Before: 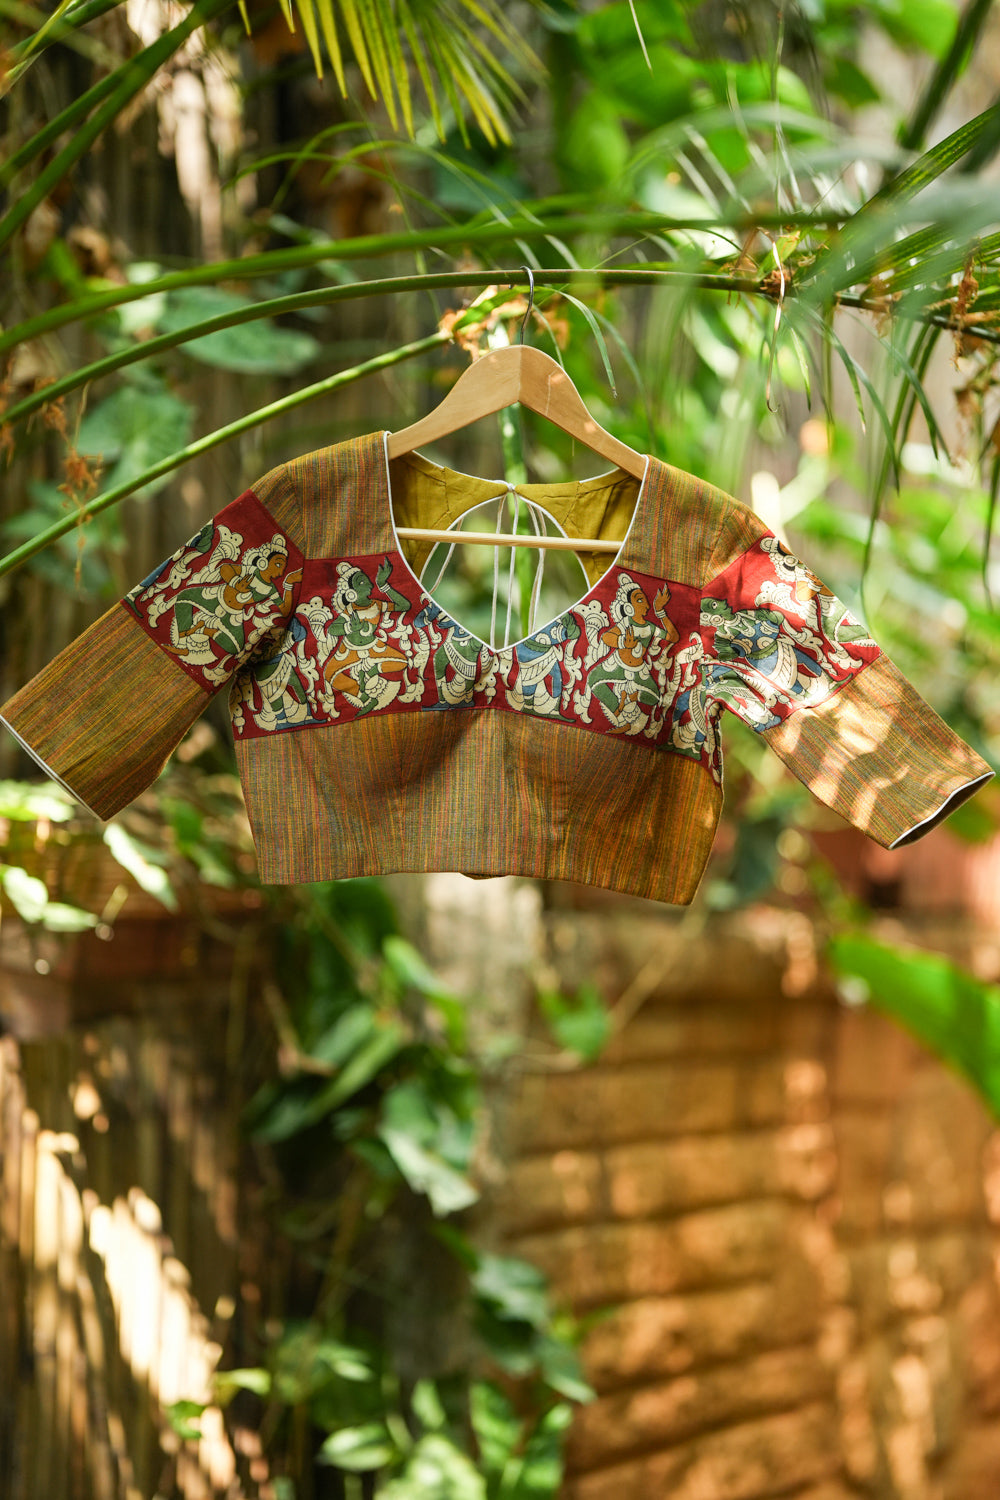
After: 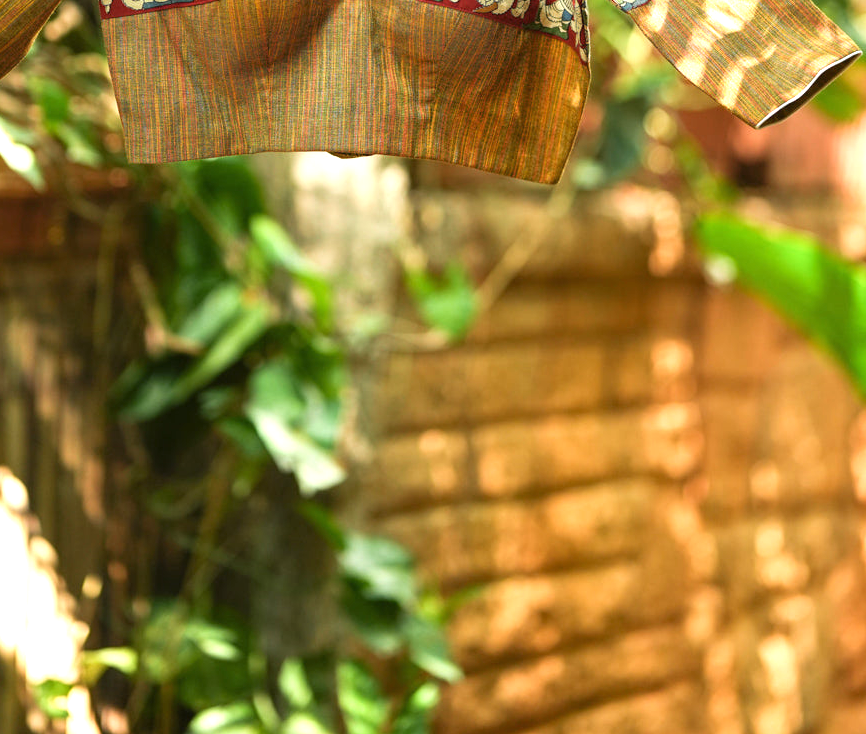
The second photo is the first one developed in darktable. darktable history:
crop and rotate: left 13.306%, top 48.129%, bottom 2.928%
exposure: black level correction 0, exposure 0.7 EV, compensate exposure bias true, compensate highlight preservation false
